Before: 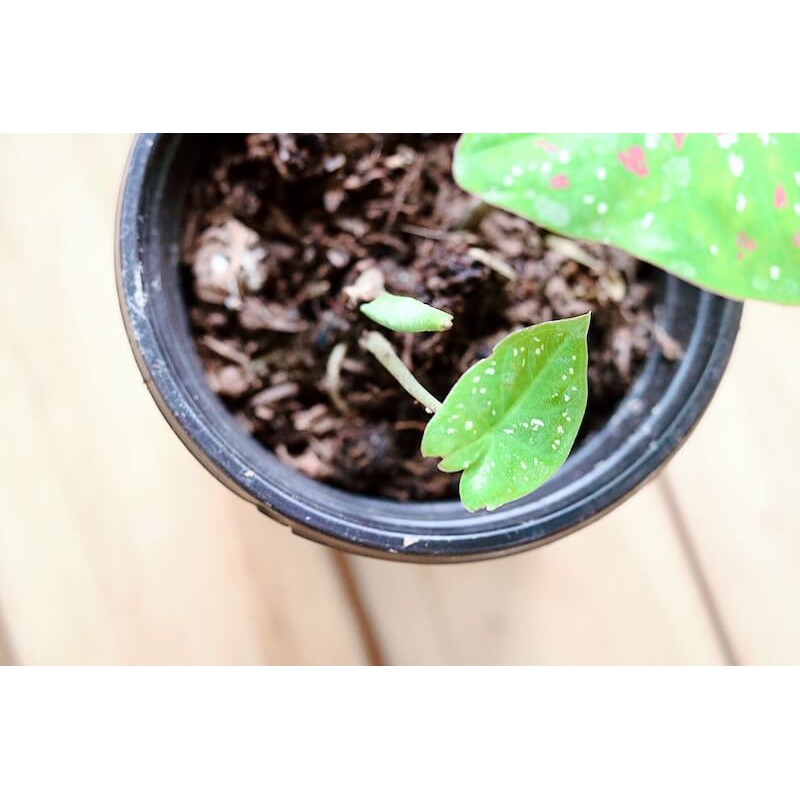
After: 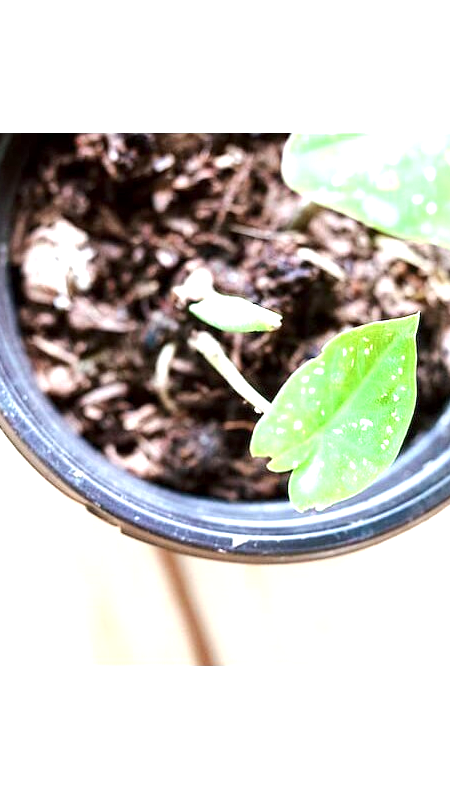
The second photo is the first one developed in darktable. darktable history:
exposure: black level correction 0, exposure 1 EV, compensate exposure bias true, compensate highlight preservation false
white balance: red 0.986, blue 1.01
crop: left 21.496%, right 22.254%
local contrast: highlights 100%, shadows 100%, detail 120%, midtone range 0.2
